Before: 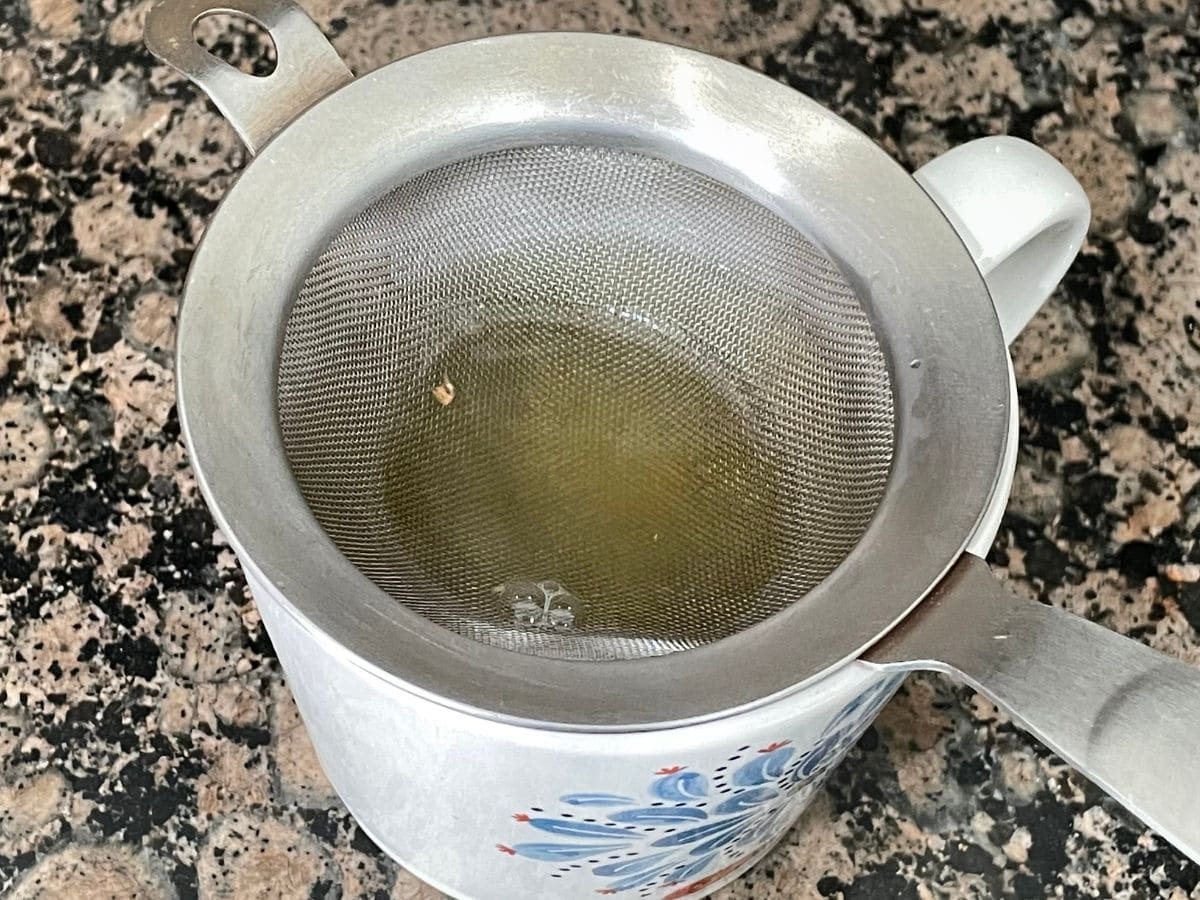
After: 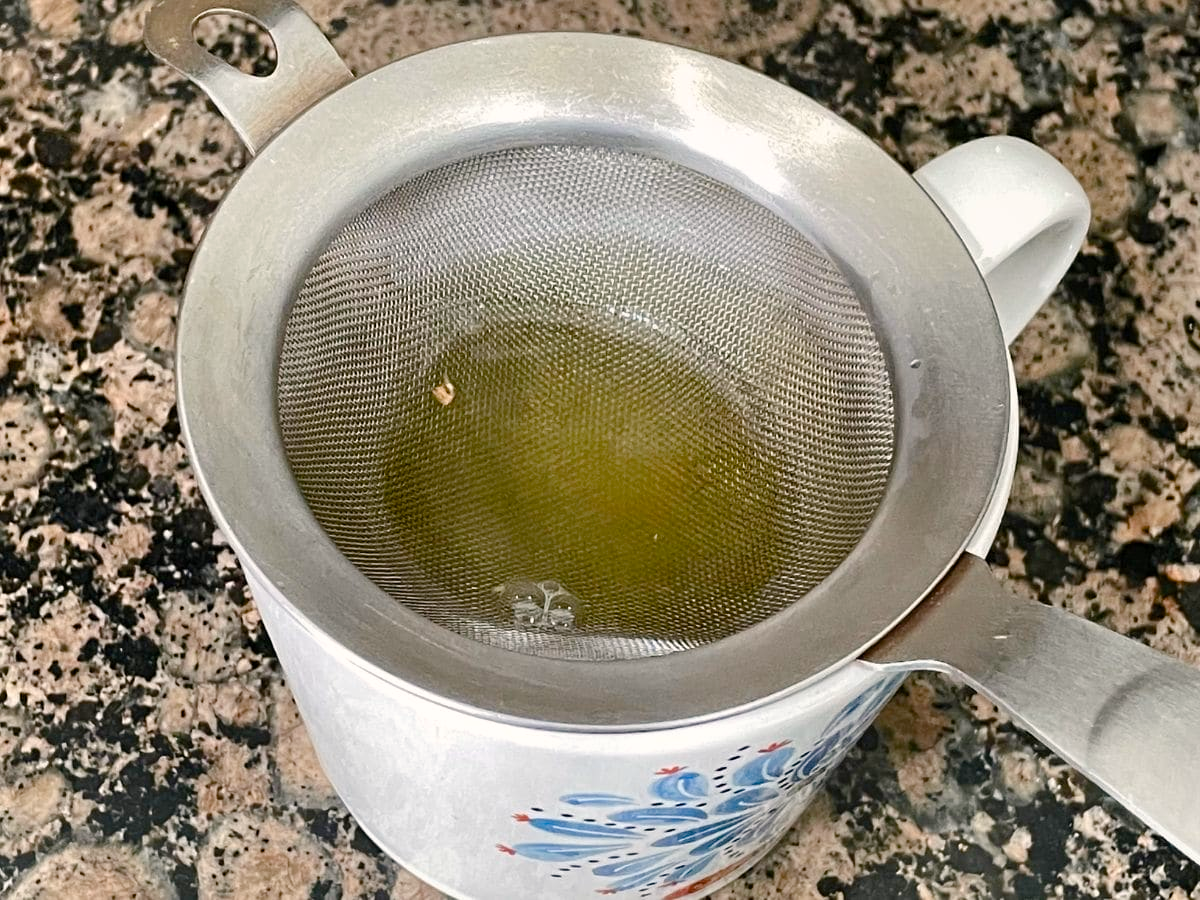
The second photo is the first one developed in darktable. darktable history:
color balance rgb: highlights gain › chroma 1.34%, highlights gain › hue 56.96°, perceptual saturation grading › global saturation 20%, perceptual saturation grading › highlights -50.564%, perceptual saturation grading › shadows 30.485%, global vibrance 40.838%
